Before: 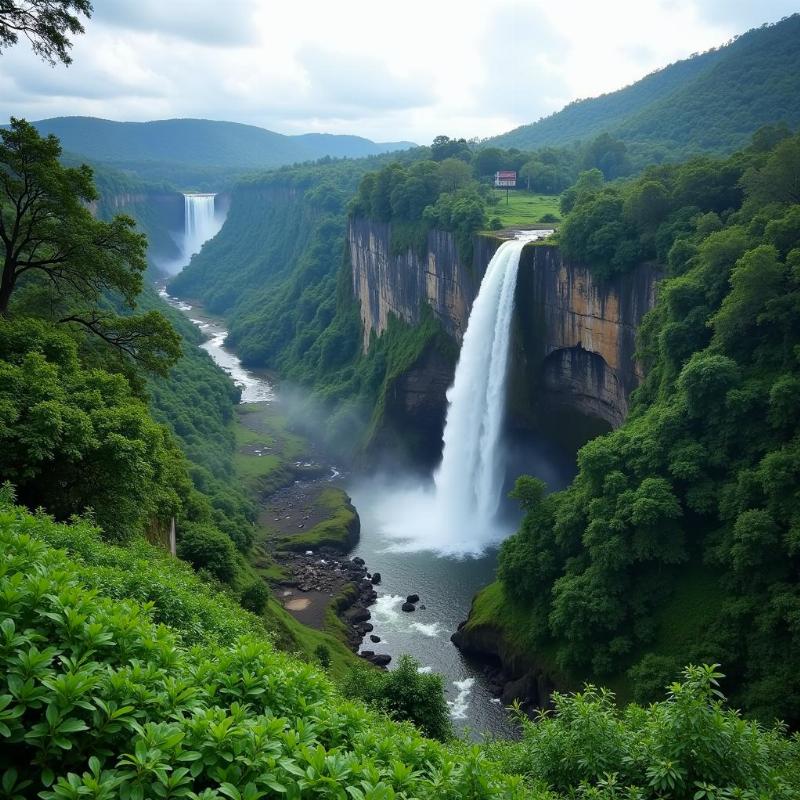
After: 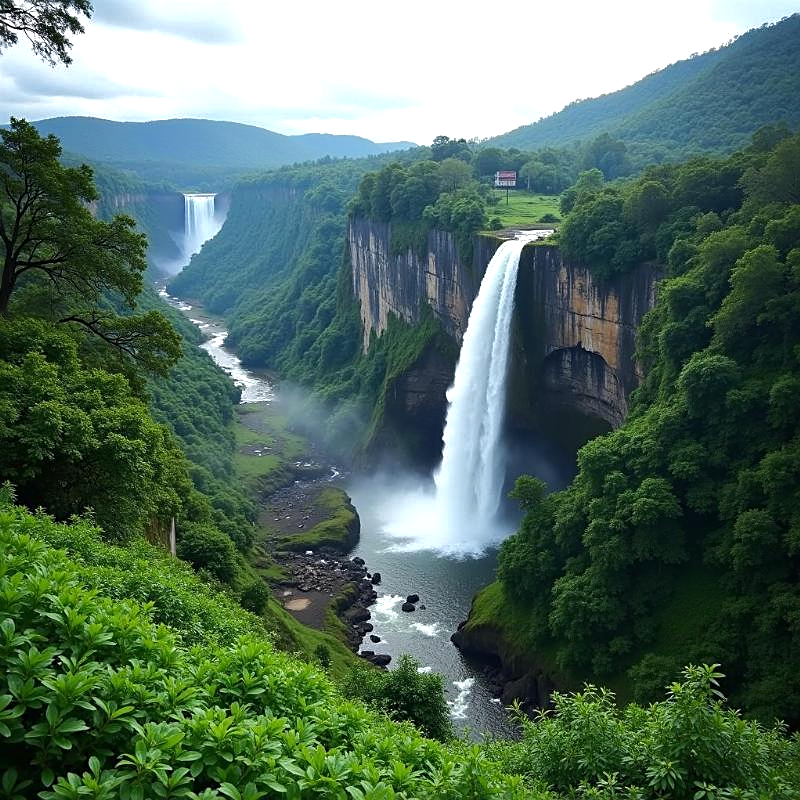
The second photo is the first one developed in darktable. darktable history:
tone curve: curves: ch0 [(0, 0) (0.003, 0.01) (0.011, 0.014) (0.025, 0.029) (0.044, 0.051) (0.069, 0.072) (0.1, 0.097) (0.136, 0.123) (0.177, 0.16) (0.224, 0.2) (0.277, 0.248) (0.335, 0.305) (0.399, 0.37) (0.468, 0.454) (0.543, 0.534) (0.623, 0.609) (0.709, 0.681) (0.801, 0.752) (0.898, 0.841) (1, 1)]
tone equalizer: -8 EV -0.41 EV, -7 EV -0.396 EV, -6 EV -0.316 EV, -5 EV -0.219 EV, -3 EV 0.226 EV, -2 EV 0.315 EV, -1 EV 0.375 EV, +0 EV 0.394 EV, smoothing diameter 24.8%, edges refinement/feathering 7.24, preserve details guided filter
sharpen: on, module defaults
